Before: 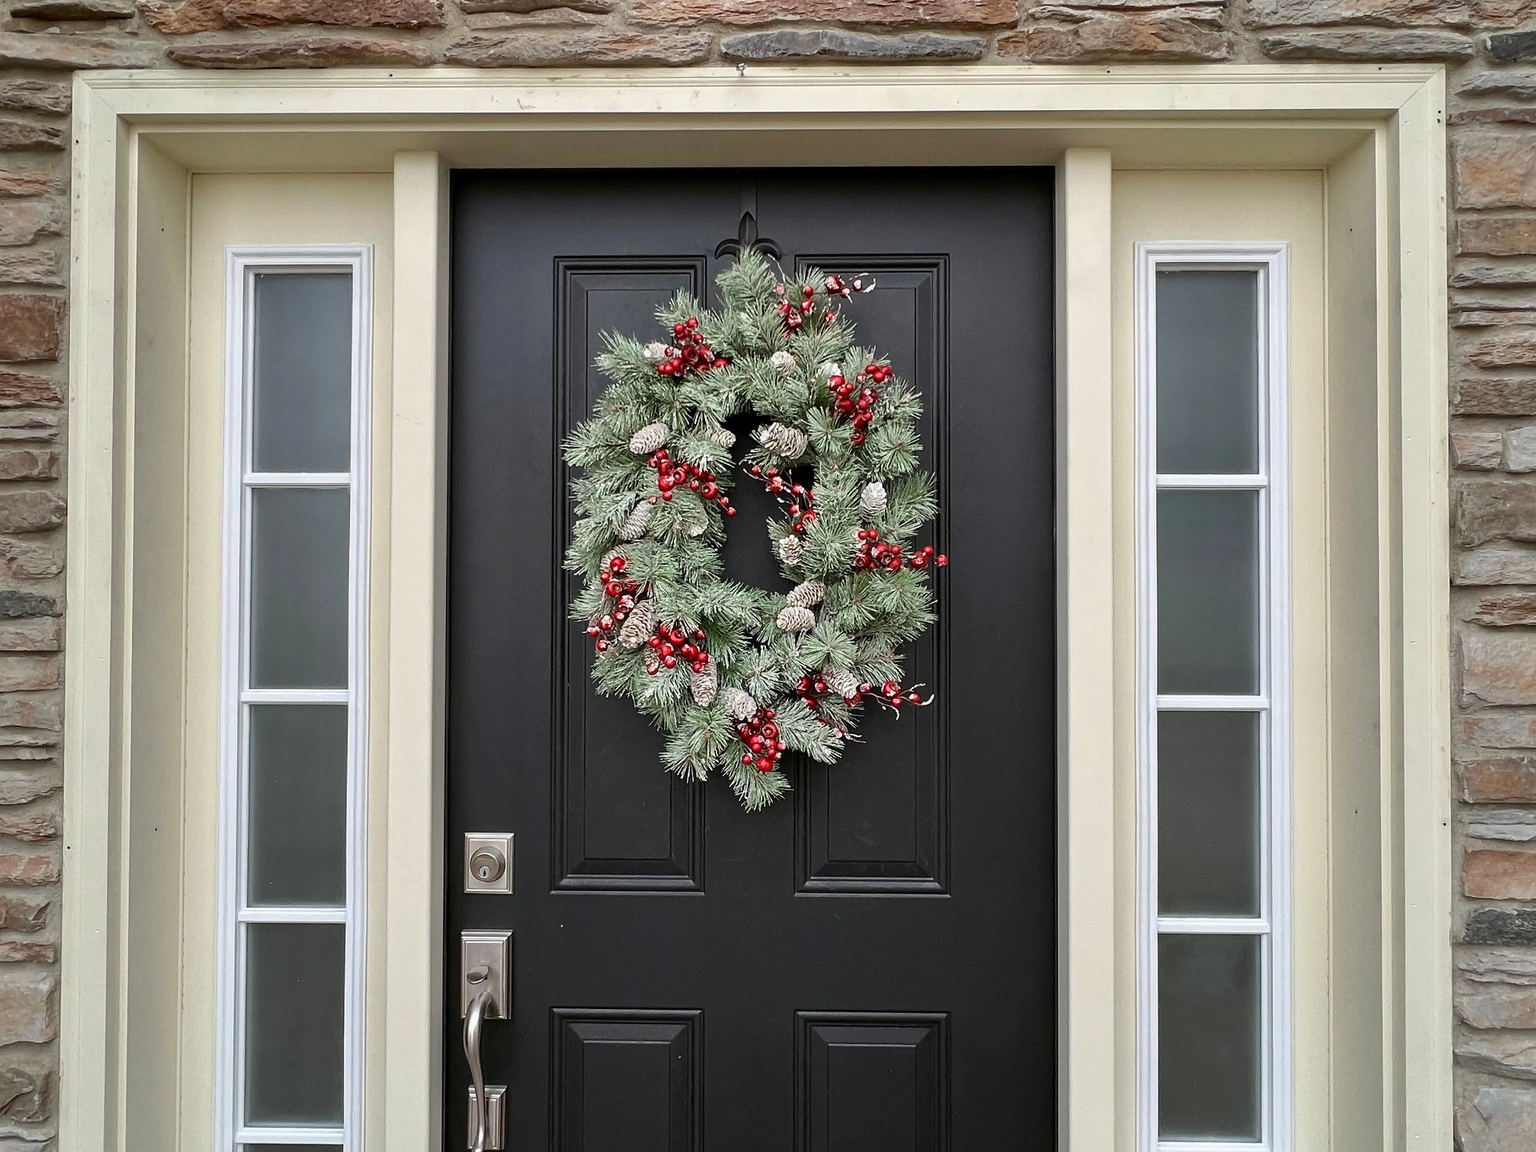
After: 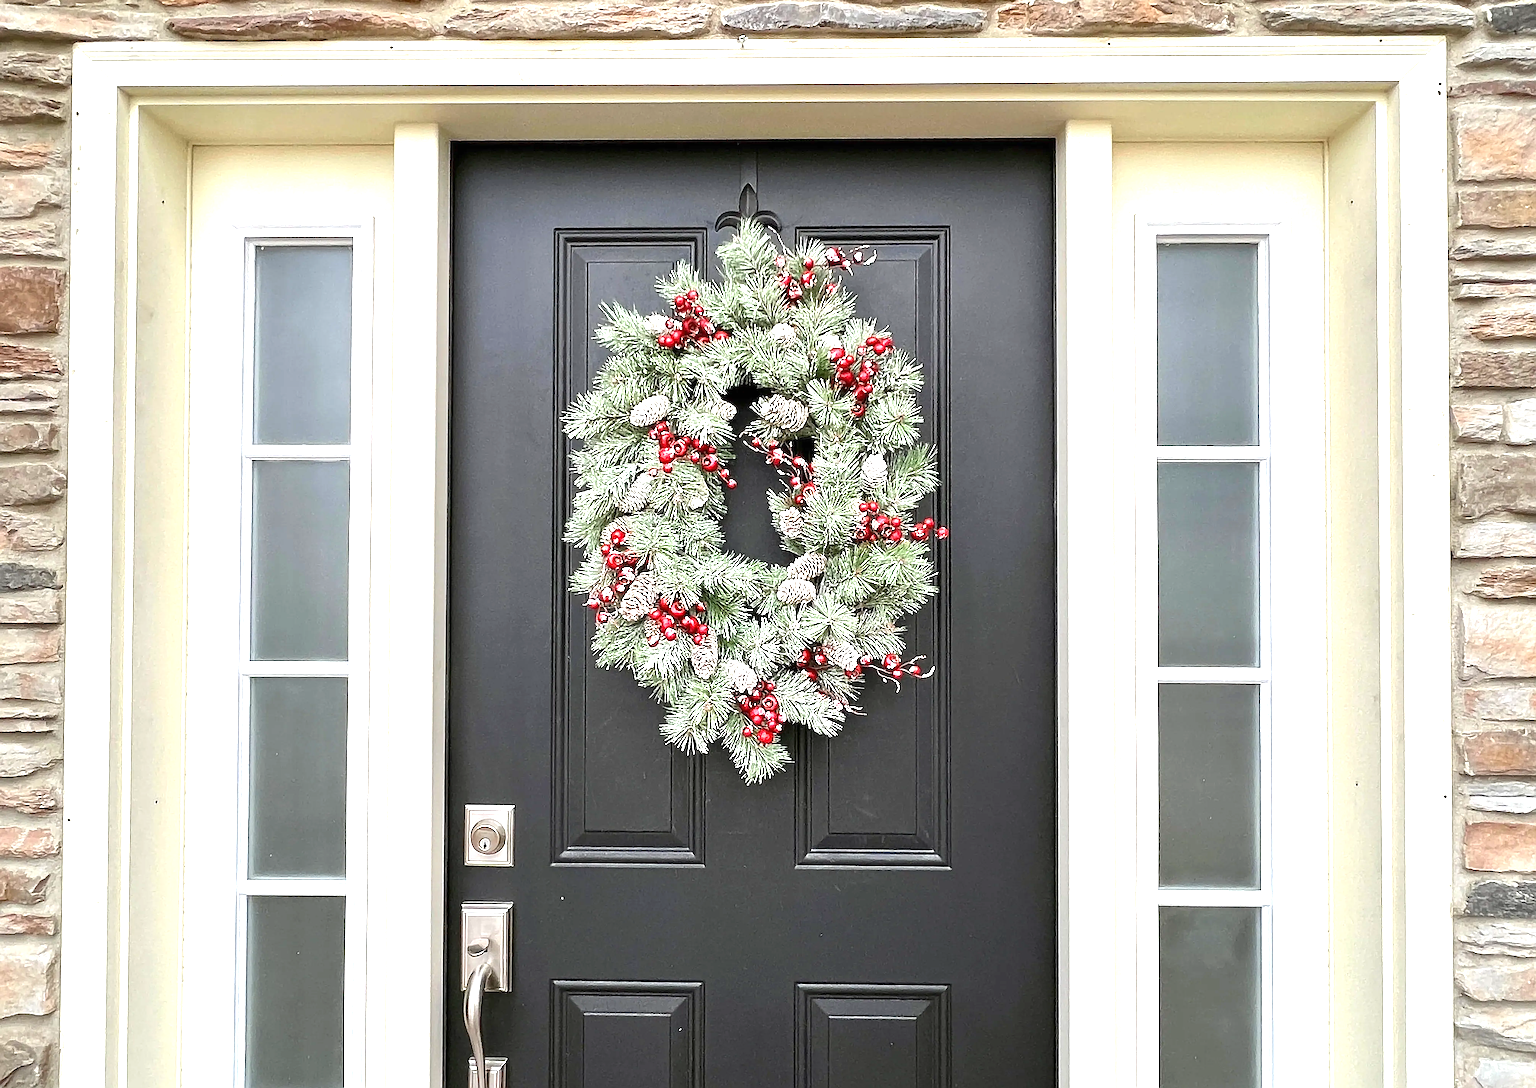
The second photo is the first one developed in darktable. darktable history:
exposure: black level correction 0, exposure 1.5 EV, compensate exposure bias true, compensate highlight preservation false
crop and rotate: top 2.479%, bottom 3.018%
sharpen: on, module defaults
